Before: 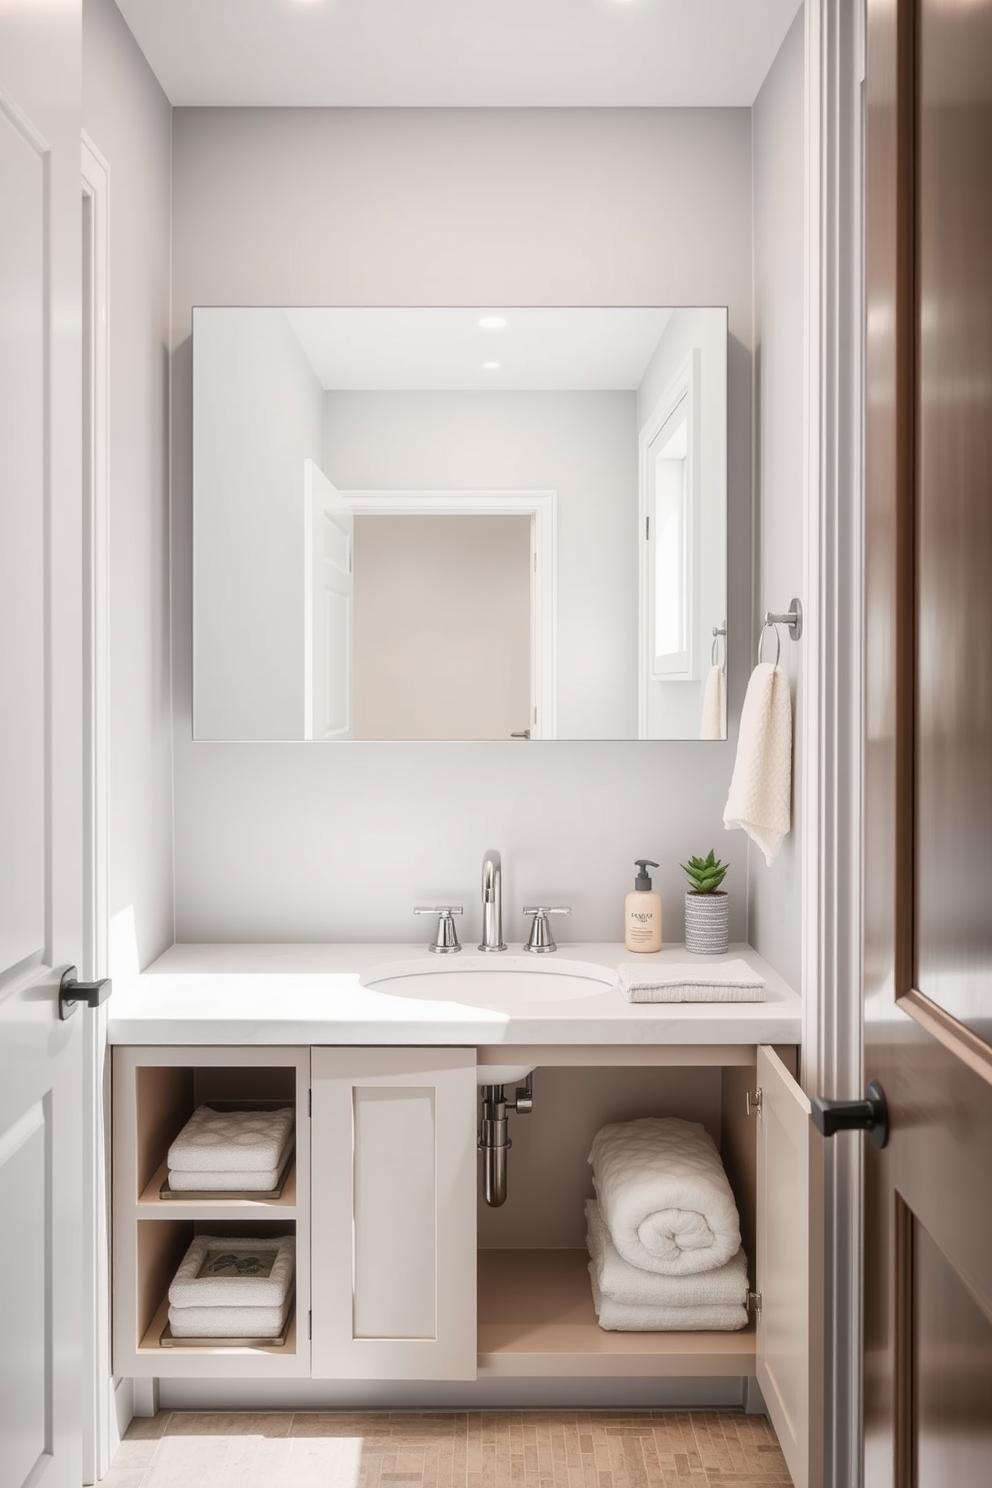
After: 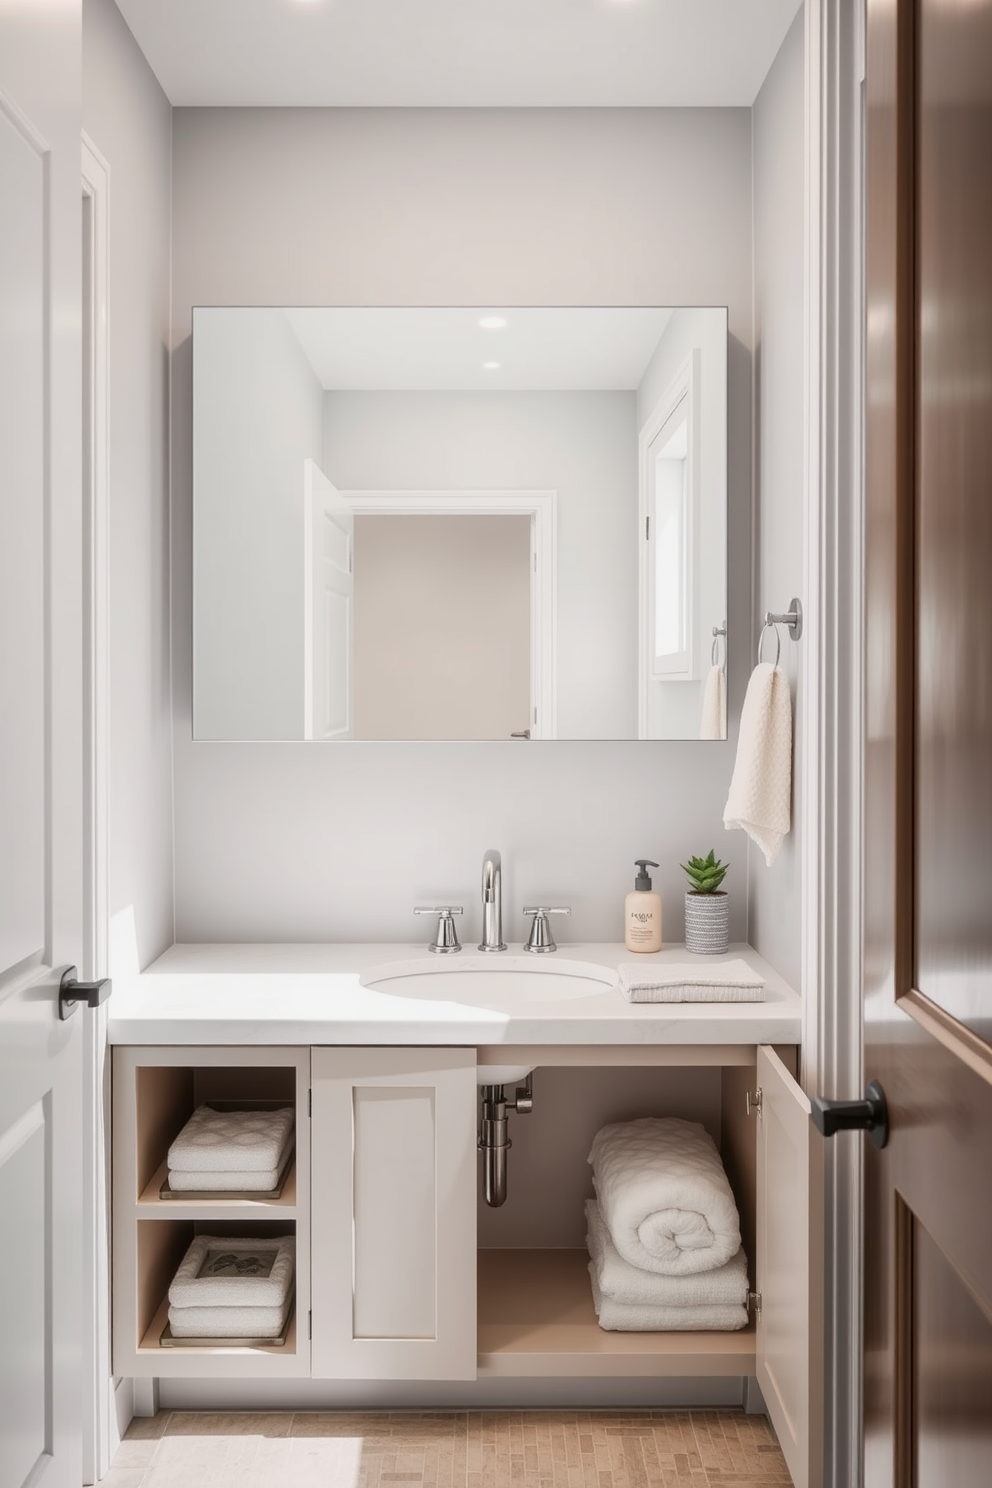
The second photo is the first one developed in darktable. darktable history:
exposure: black level correction 0.001, exposure -0.121 EV, compensate exposure bias true, compensate highlight preservation false
